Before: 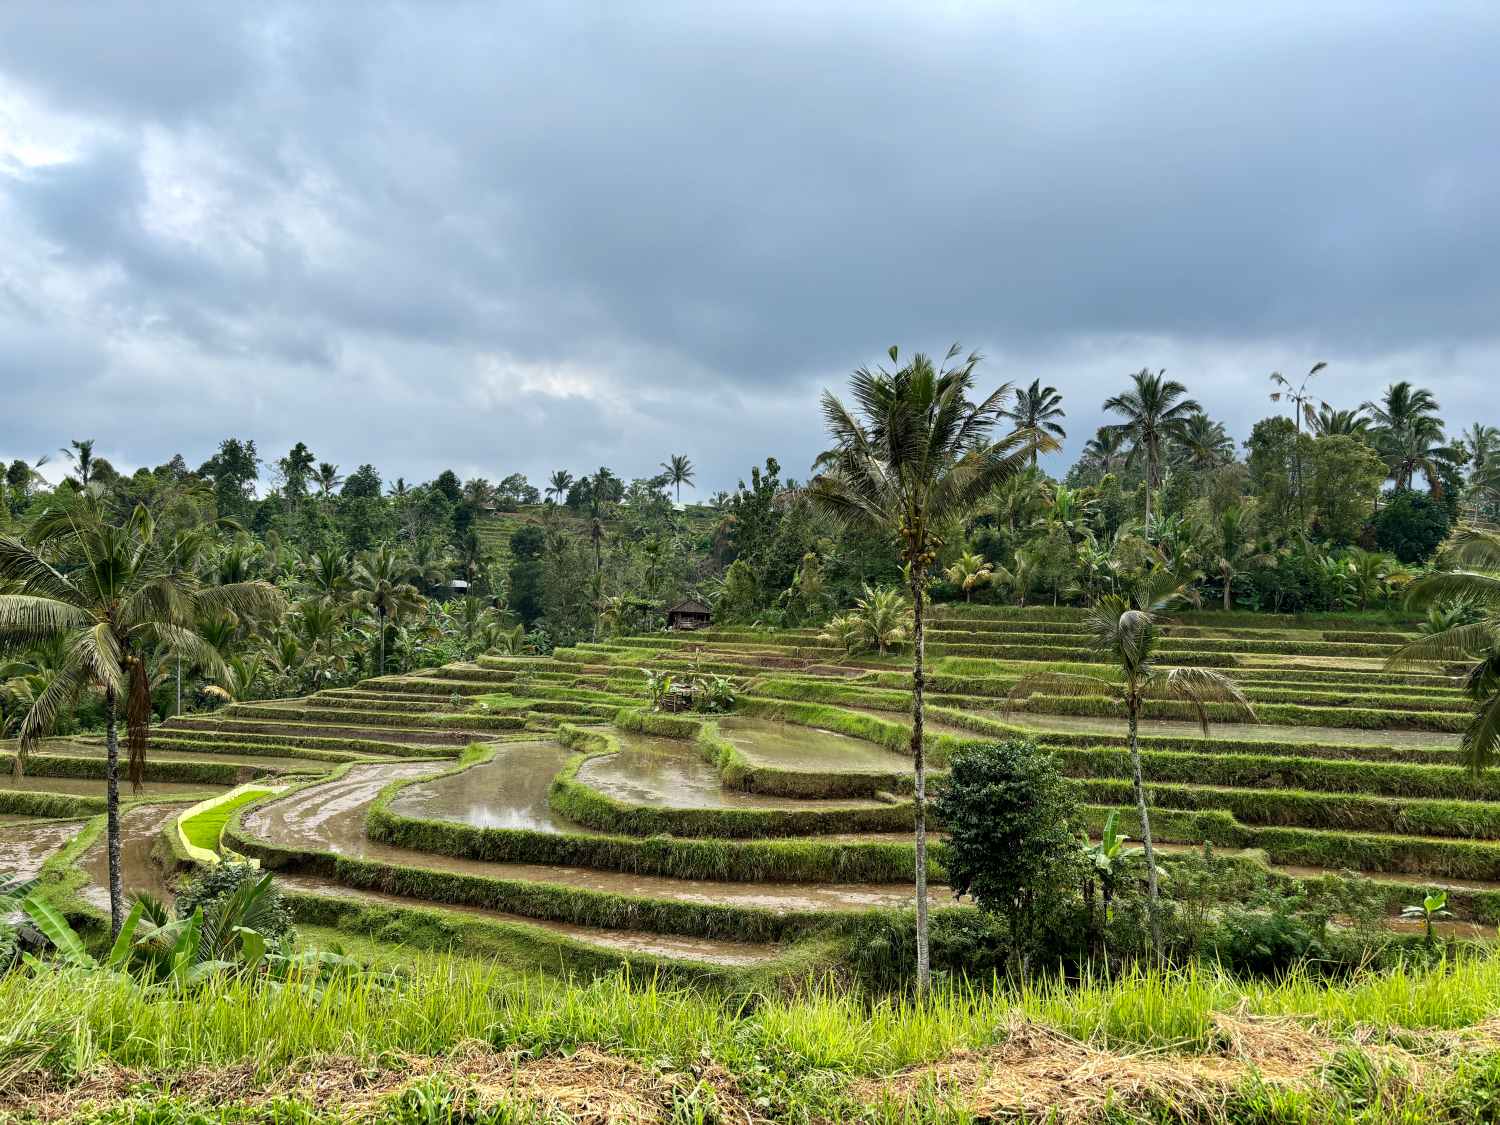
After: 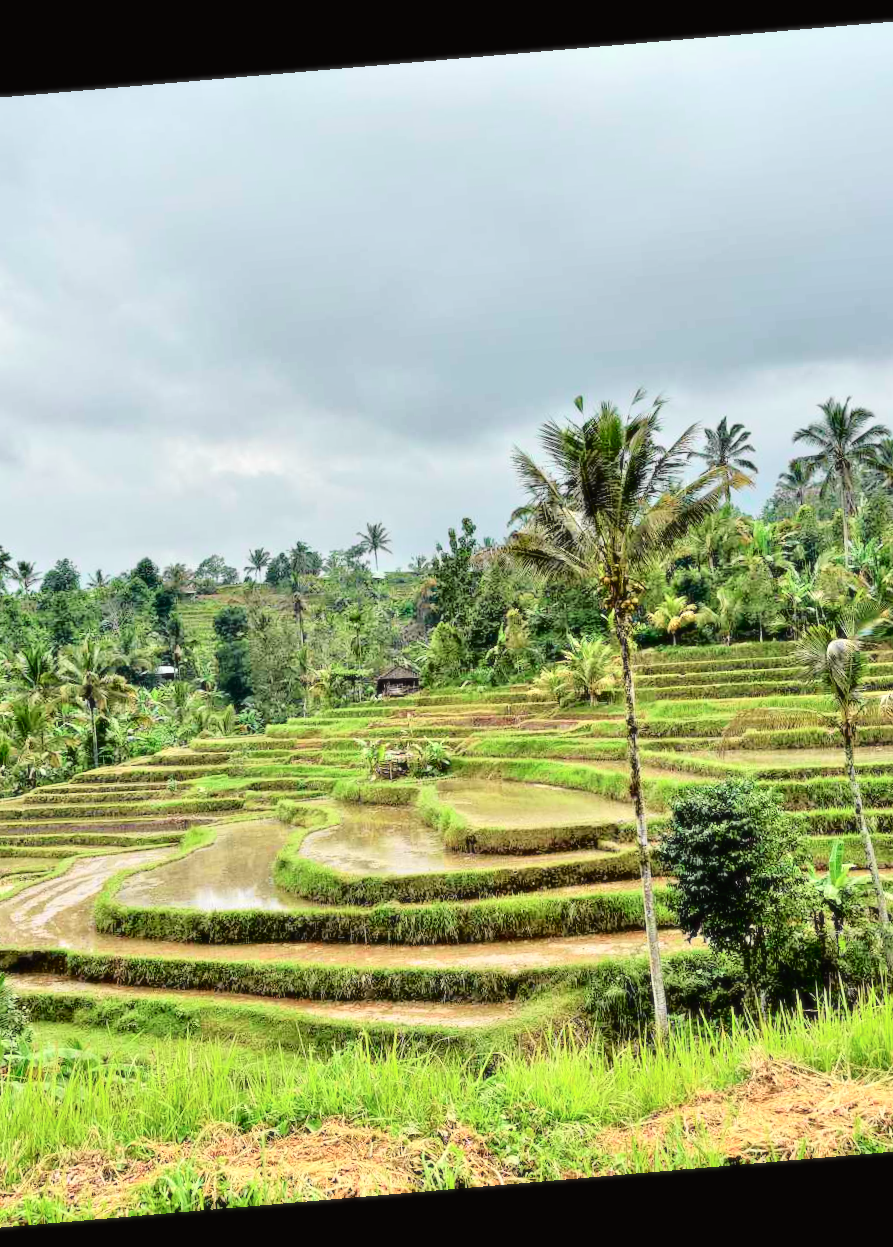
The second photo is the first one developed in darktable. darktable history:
crop: left 21.496%, right 22.254%
rotate and perspective: rotation -4.86°, automatic cropping off
tone curve: curves: ch0 [(0, 0.014) (0.17, 0.099) (0.392, 0.438) (0.725, 0.828) (0.872, 0.918) (1, 0.981)]; ch1 [(0, 0) (0.402, 0.36) (0.489, 0.491) (0.5, 0.503) (0.515, 0.52) (0.545, 0.574) (0.615, 0.662) (0.701, 0.725) (1, 1)]; ch2 [(0, 0) (0.42, 0.458) (0.485, 0.499) (0.503, 0.503) (0.531, 0.542) (0.561, 0.594) (0.644, 0.694) (0.717, 0.753) (1, 0.991)], color space Lab, independent channels
tone equalizer: -7 EV 0.15 EV, -6 EV 0.6 EV, -5 EV 1.15 EV, -4 EV 1.33 EV, -3 EV 1.15 EV, -2 EV 0.6 EV, -1 EV 0.15 EV, mask exposure compensation -0.5 EV
soften: size 10%, saturation 50%, brightness 0.2 EV, mix 10%
